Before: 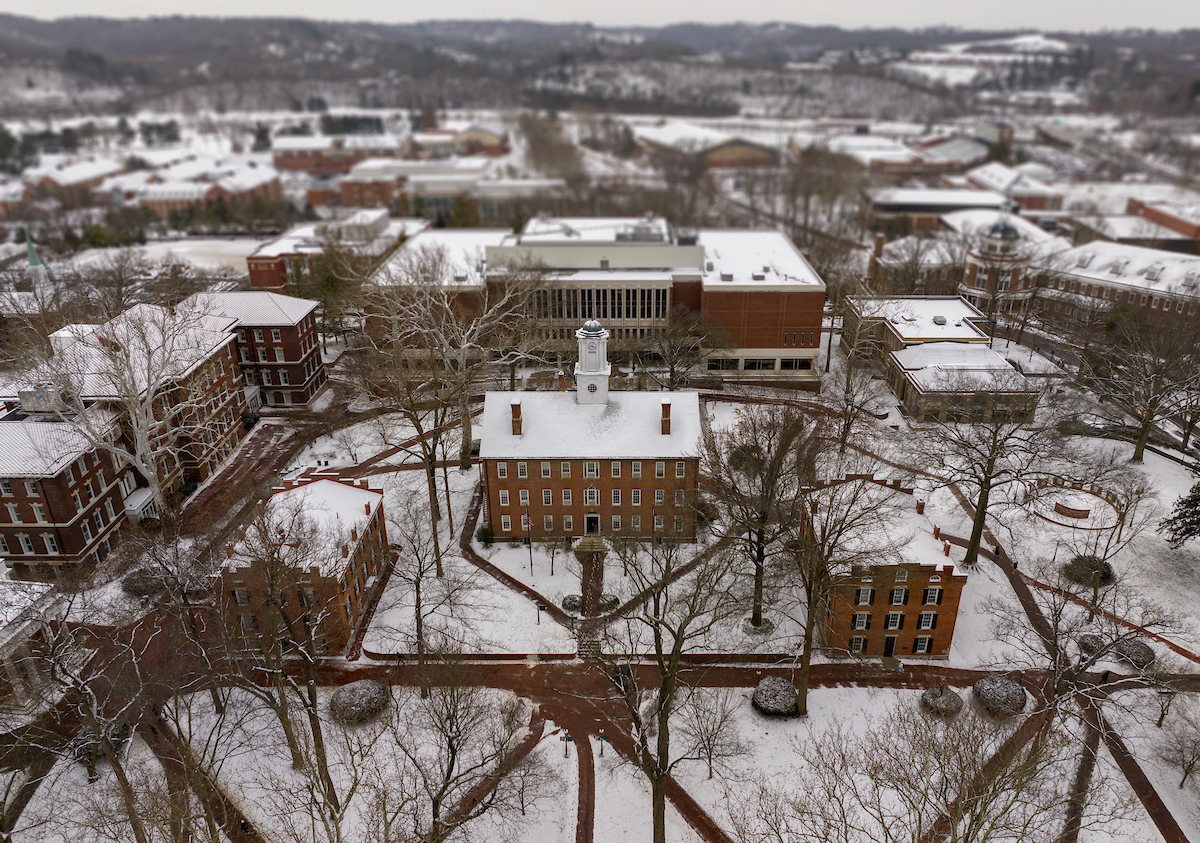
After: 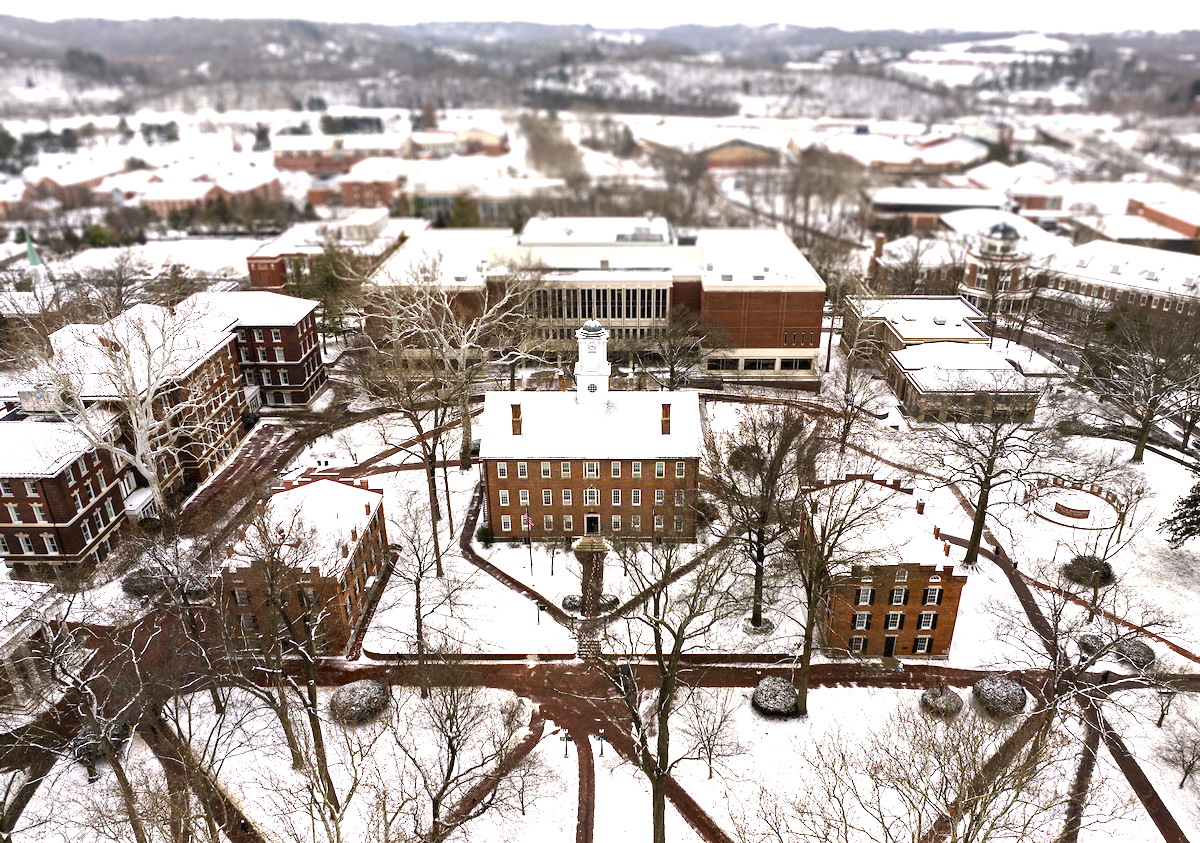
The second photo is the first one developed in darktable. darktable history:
tone equalizer: -8 EV -0.758 EV, -7 EV -0.667 EV, -6 EV -0.576 EV, -5 EV -0.394 EV, -3 EV 0.397 EV, -2 EV 0.6 EV, -1 EV 0.693 EV, +0 EV 0.741 EV, edges refinement/feathering 500, mask exposure compensation -1.57 EV, preserve details no
exposure: black level correction -0.001, exposure 0.908 EV, compensate exposure bias true, compensate highlight preservation false
